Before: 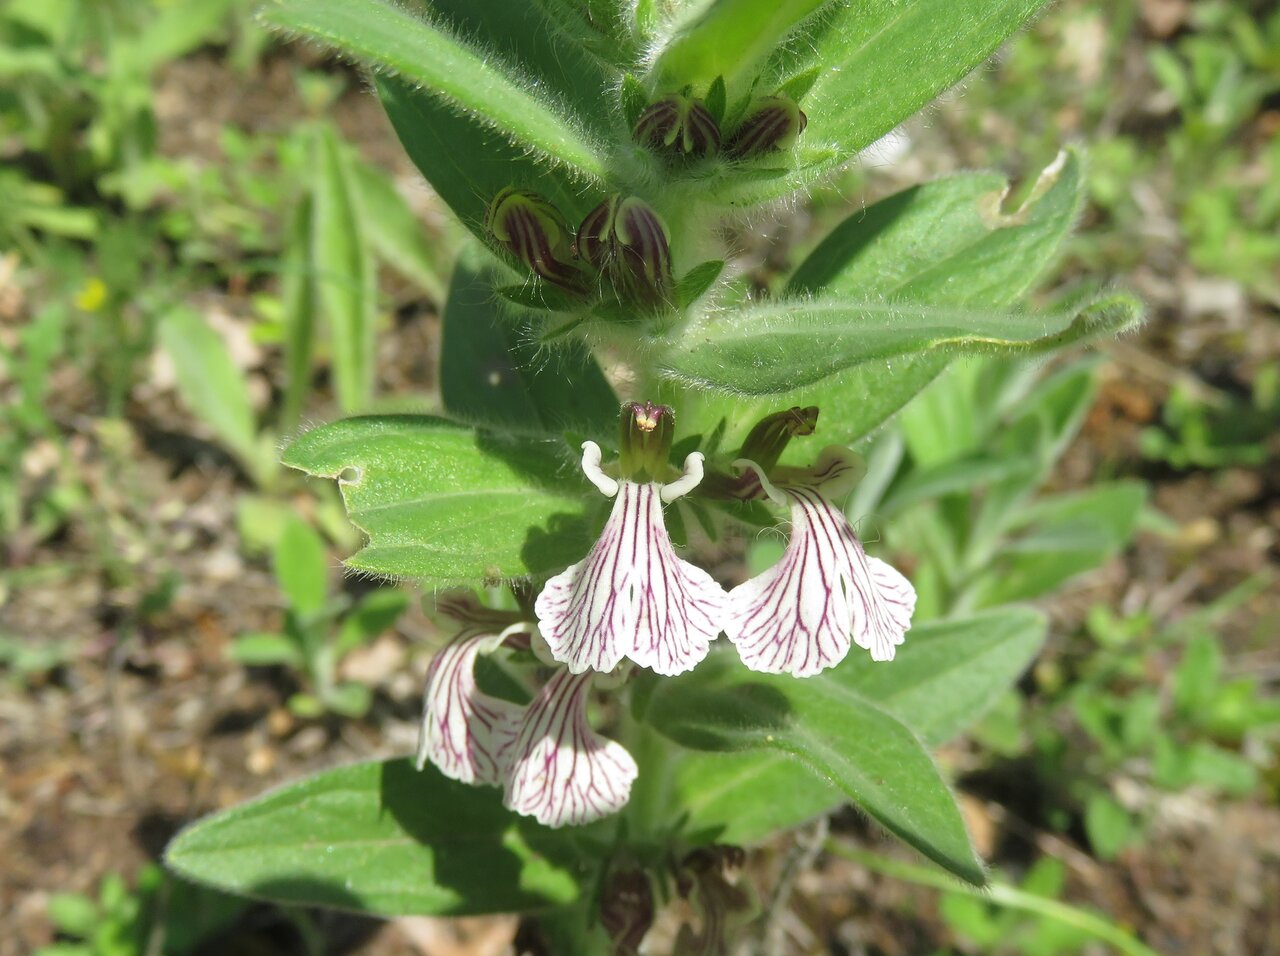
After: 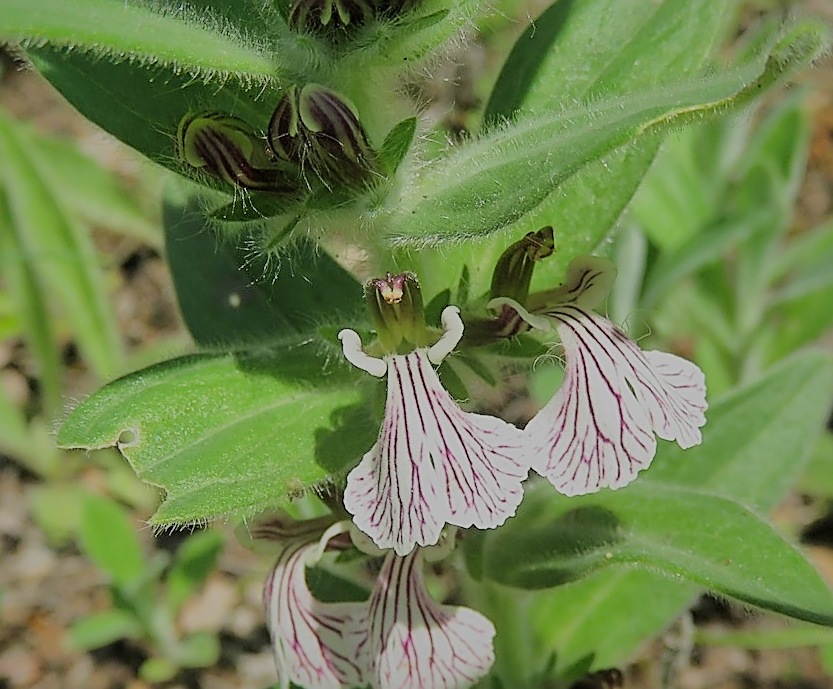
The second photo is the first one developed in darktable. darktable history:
crop and rotate: angle 18.29°, left 6.861%, right 3.919%, bottom 1.183%
sharpen: radius 1.727, amount 1.278
shadows and highlights: shadows -19.17, highlights -73.64
filmic rgb: black relative exposure -7.46 EV, white relative exposure 4.86 EV, threshold 3.04 EV, hardness 3.39, enable highlight reconstruction true
